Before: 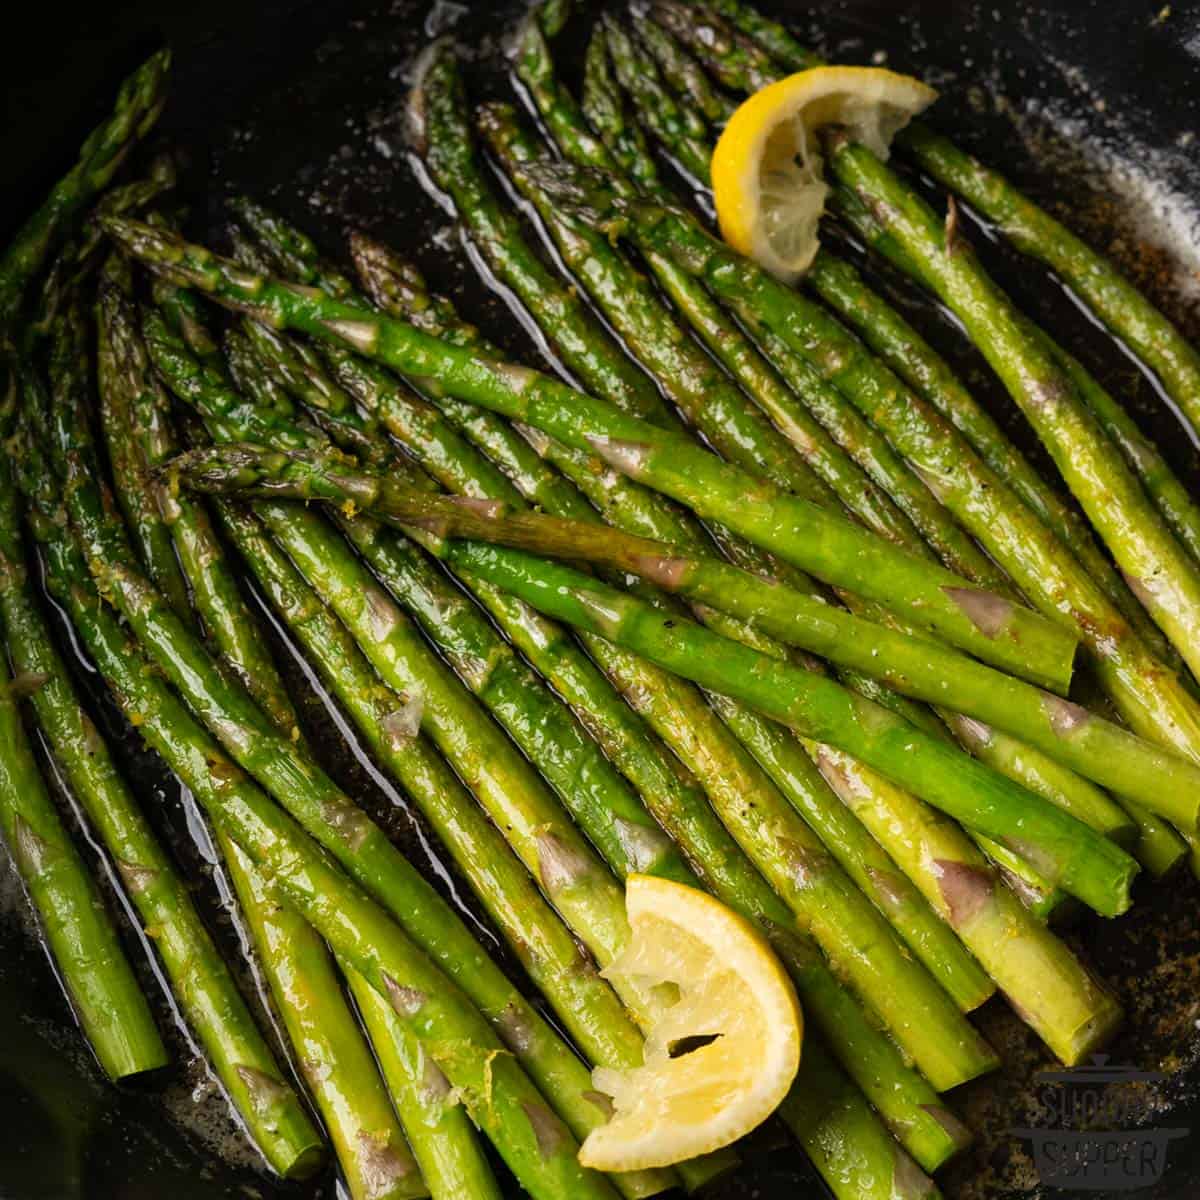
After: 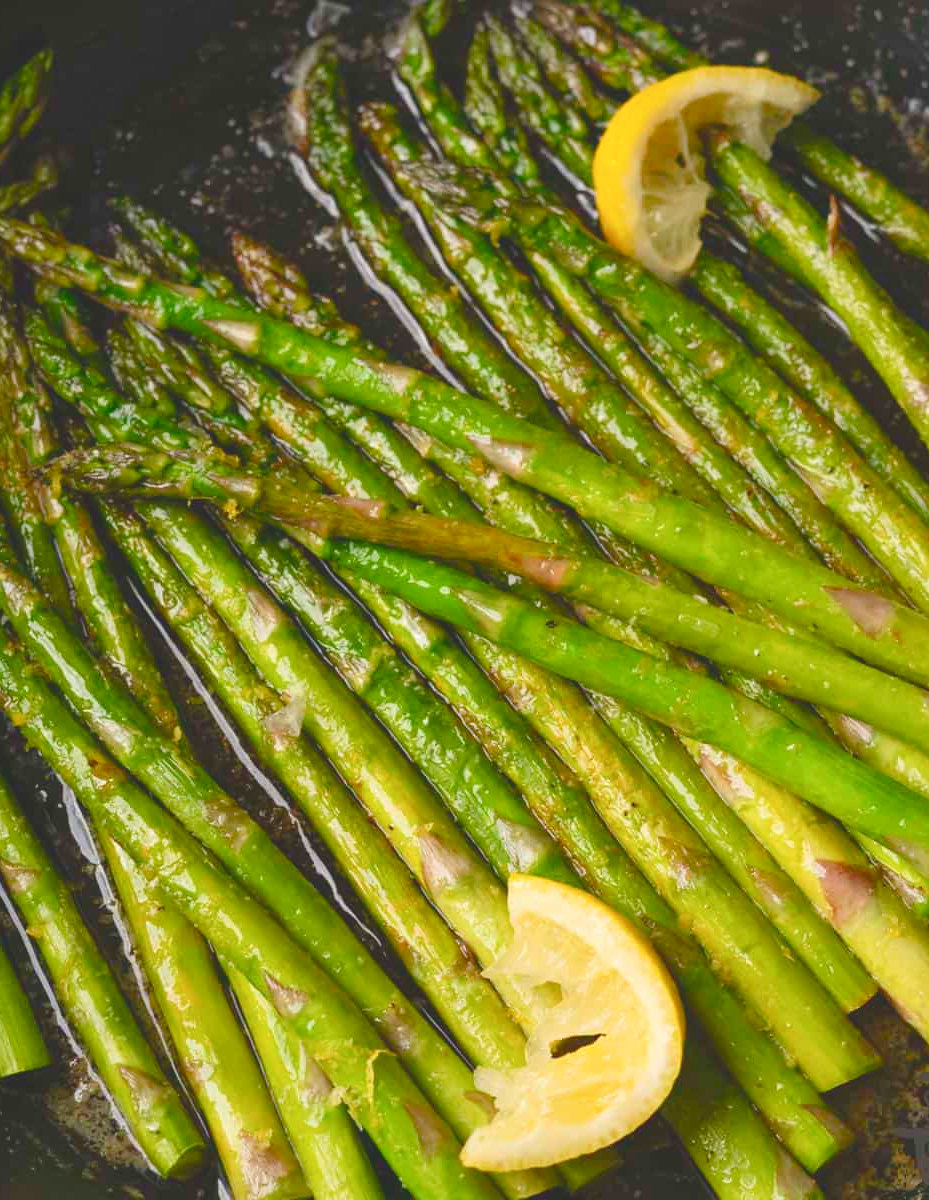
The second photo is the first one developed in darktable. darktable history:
crop: left 9.875%, right 12.685%
color balance rgb: power › hue 313.25°, linear chroma grading › global chroma 4.861%, perceptual saturation grading › global saturation 20%, perceptual saturation grading › highlights -25.159%, perceptual saturation grading › shadows 24.363%, contrast -29.443%
exposure: black level correction -0.005, exposure 1.006 EV, compensate highlight preservation false
